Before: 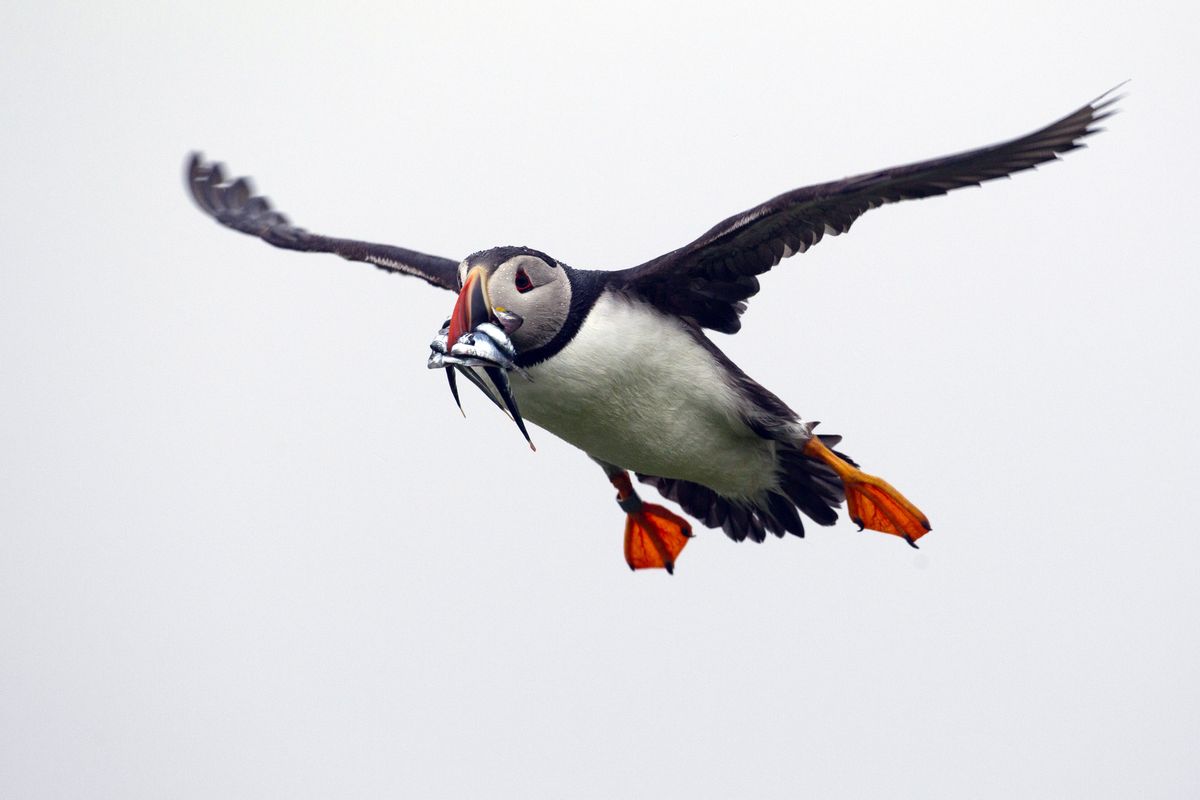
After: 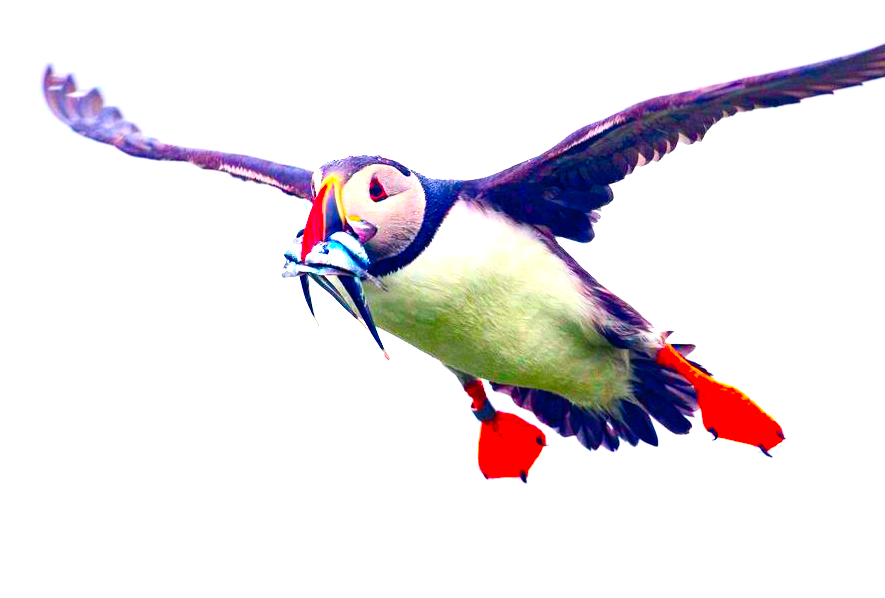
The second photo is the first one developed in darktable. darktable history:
crop and rotate: left 12.194%, top 11.38%, right 14.05%, bottom 13.752%
contrast brightness saturation: contrast 0.203, brightness 0.157, saturation 0.228
exposure: black level correction 0, exposure 1.289 EV, compensate highlight preservation false
color correction: highlights b* -0.044, saturation 2.18
